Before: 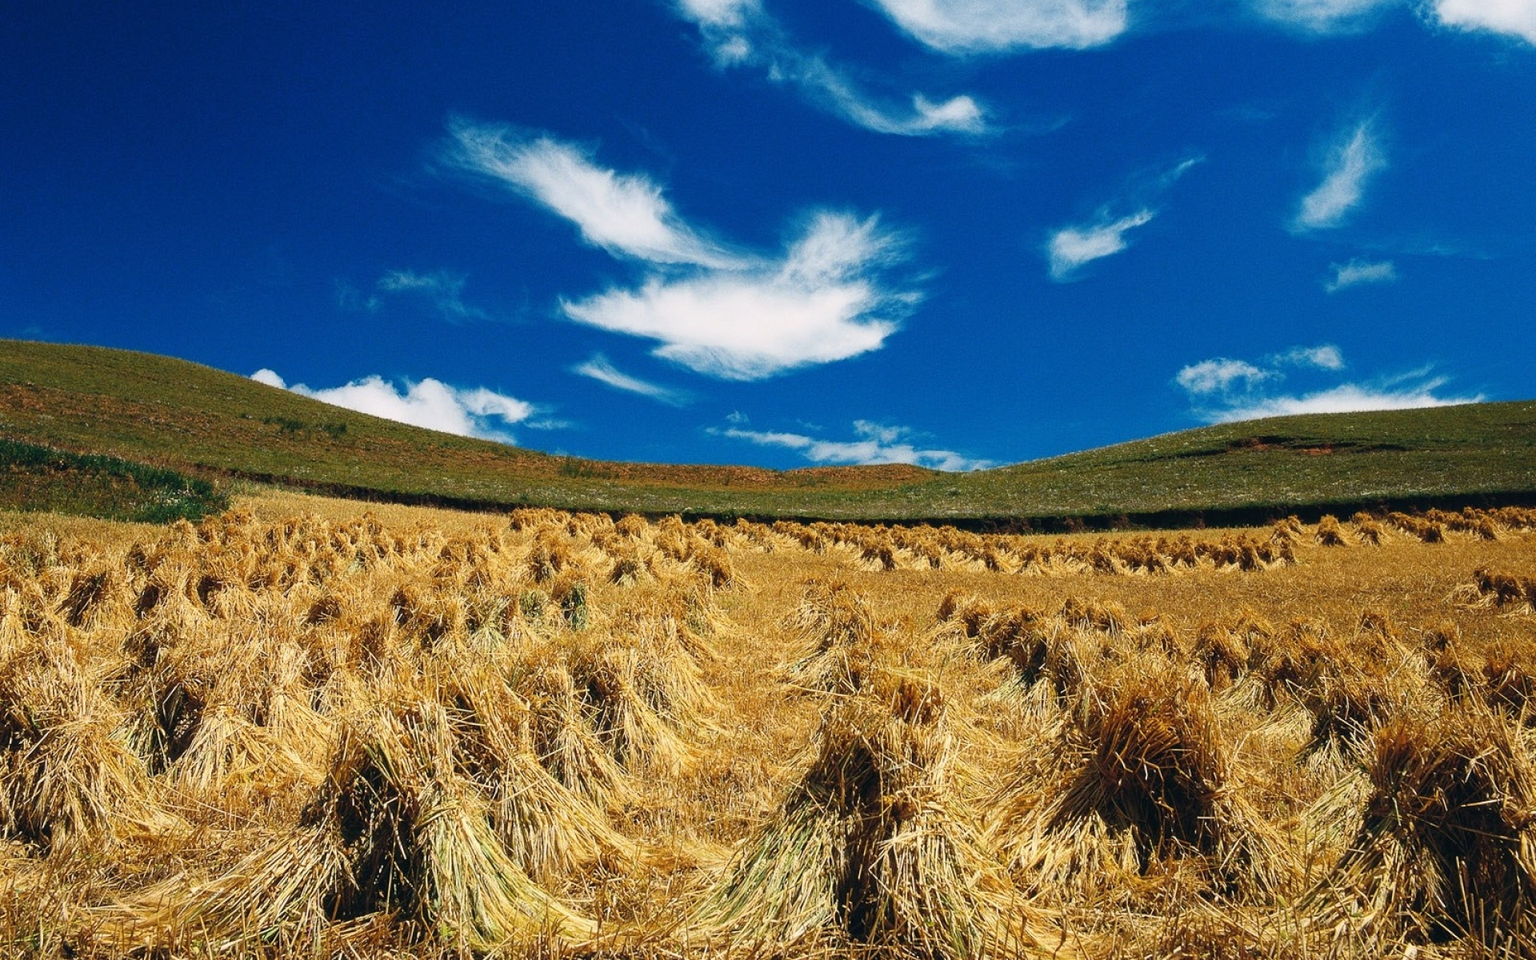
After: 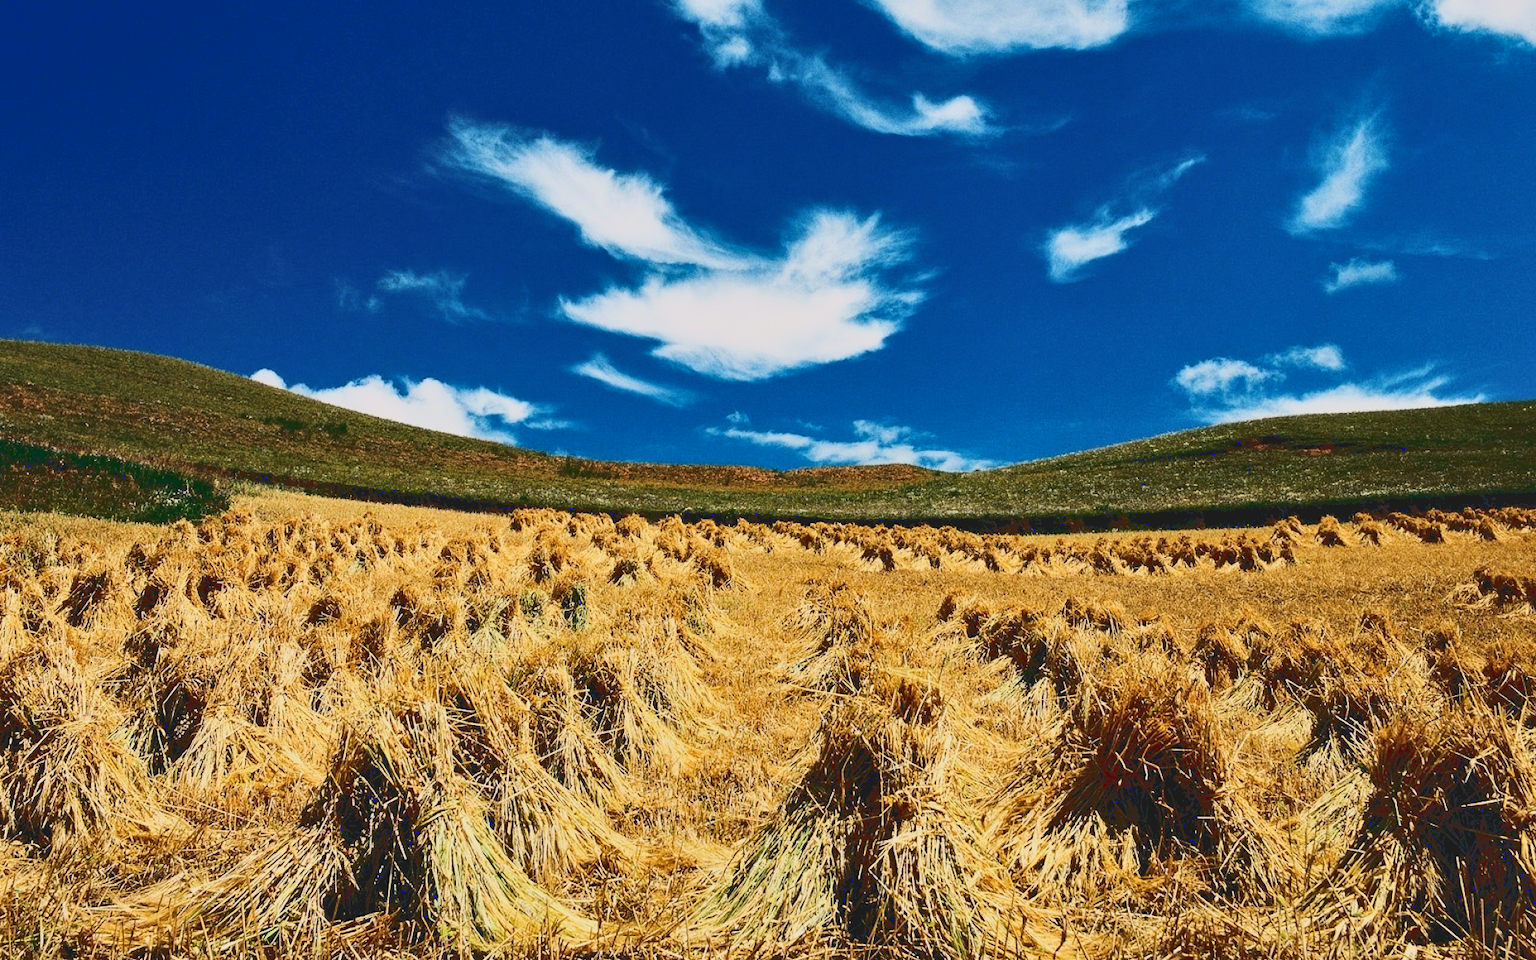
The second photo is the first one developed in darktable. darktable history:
filmic rgb: black relative exposure -7.65 EV, white relative exposure 4.56 EV, hardness 3.61, color science v6 (2022), iterations of high-quality reconstruction 0
shadows and highlights: shadows 20.94, highlights -37.36, soften with gaussian
exposure: exposure -0.04 EV, compensate exposure bias true, compensate highlight preservation false
contrast equalizer: y [[0.531, 0.548, 0.559, 0.557, 0.544, 0.527], [0.5 ×6], [0.5 ×6], [0 ×6], [0 ×6]]
tone curve: curves: ch0 [(0, 0) (0.003, 0.17) (0.011, 0.17) (0.025, 0.17) (0.044, 0.168) (0.069, 0.167) (0.1, 0.173) (0.136, 0.181) (0.177, 0.199) (0.224, 0.226) (0.277, 0.271) (0.335, 0.333) (0.399, 0.419) (0.468, 0.52) (0.543, 0.621) (0.623, 0.716) (0.709, 0.795) (0.801, 0.867) (0.898, 0.914) (1, 1)], color space Lab, linked channels, preserve colors none
